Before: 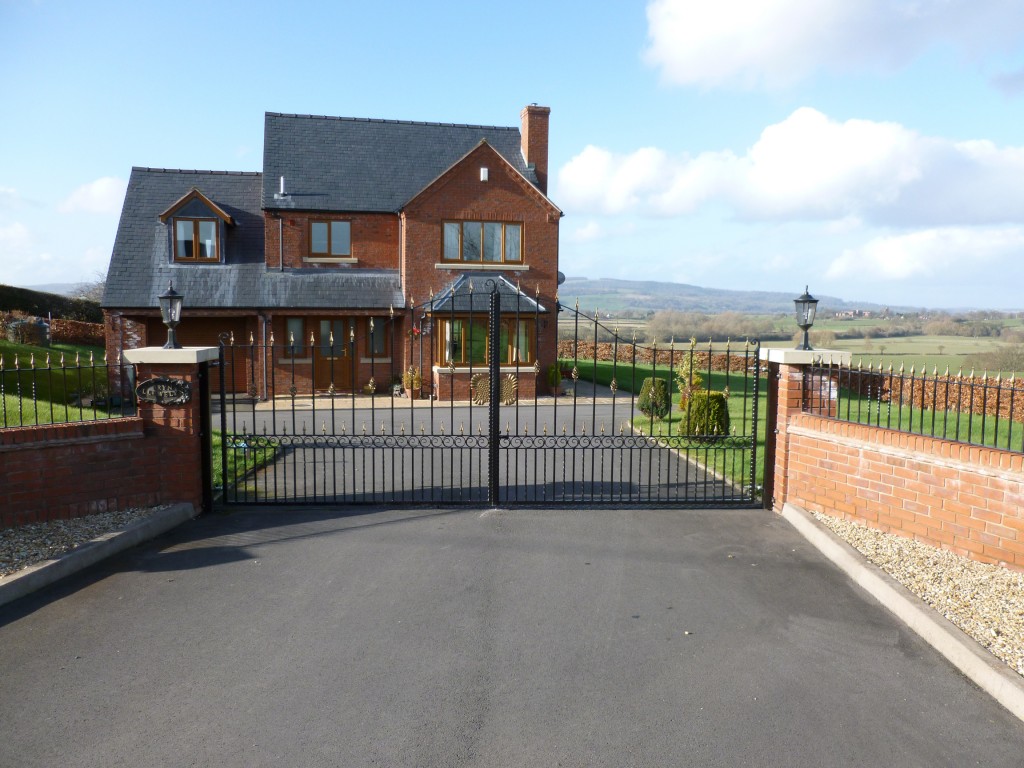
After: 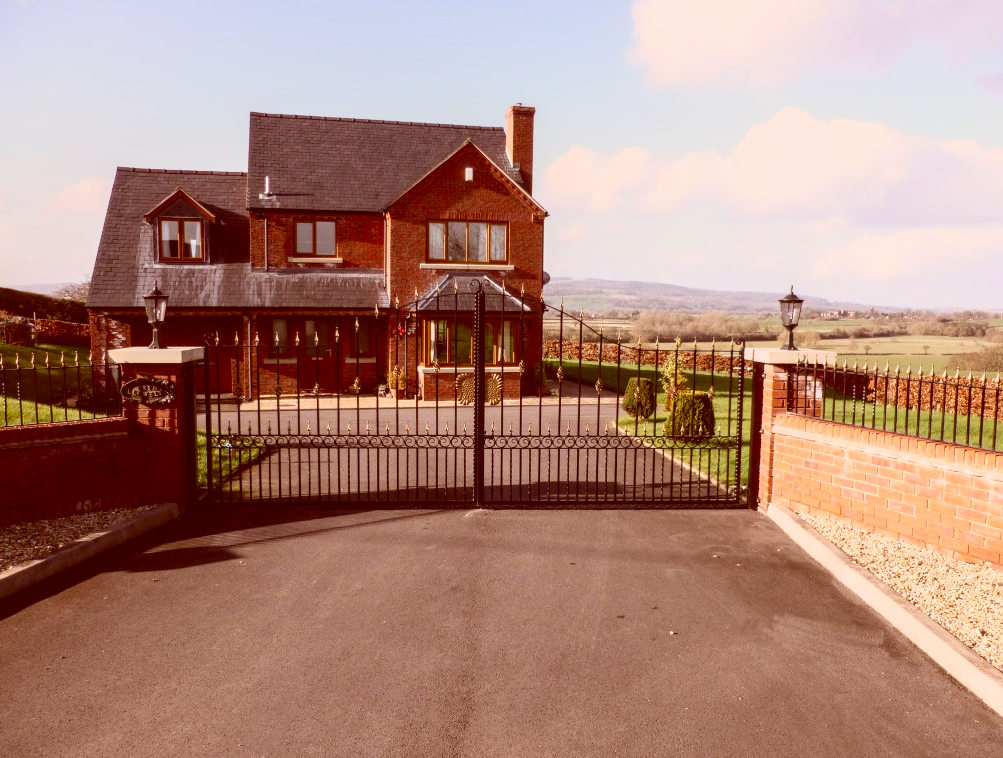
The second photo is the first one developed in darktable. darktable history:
base curve: curves: ch0 [(0, 0) (0.088, 0.125) (0.176, 0.251) (0.354, 0.501) (0.613, 0.749) (1, 0.877)]
crop and rotate: left 1.478%, right 0.523%, bottom 1.191%
local contrast: on, module defaults
contrast brightness saturation: contrast 0.066, brightness -0.151, saturation 0.118
color correction: highlights a* 9.41, highlights b* 8.9, shadows a* 39.83, shadows b* 39.86, saturation 0.787
